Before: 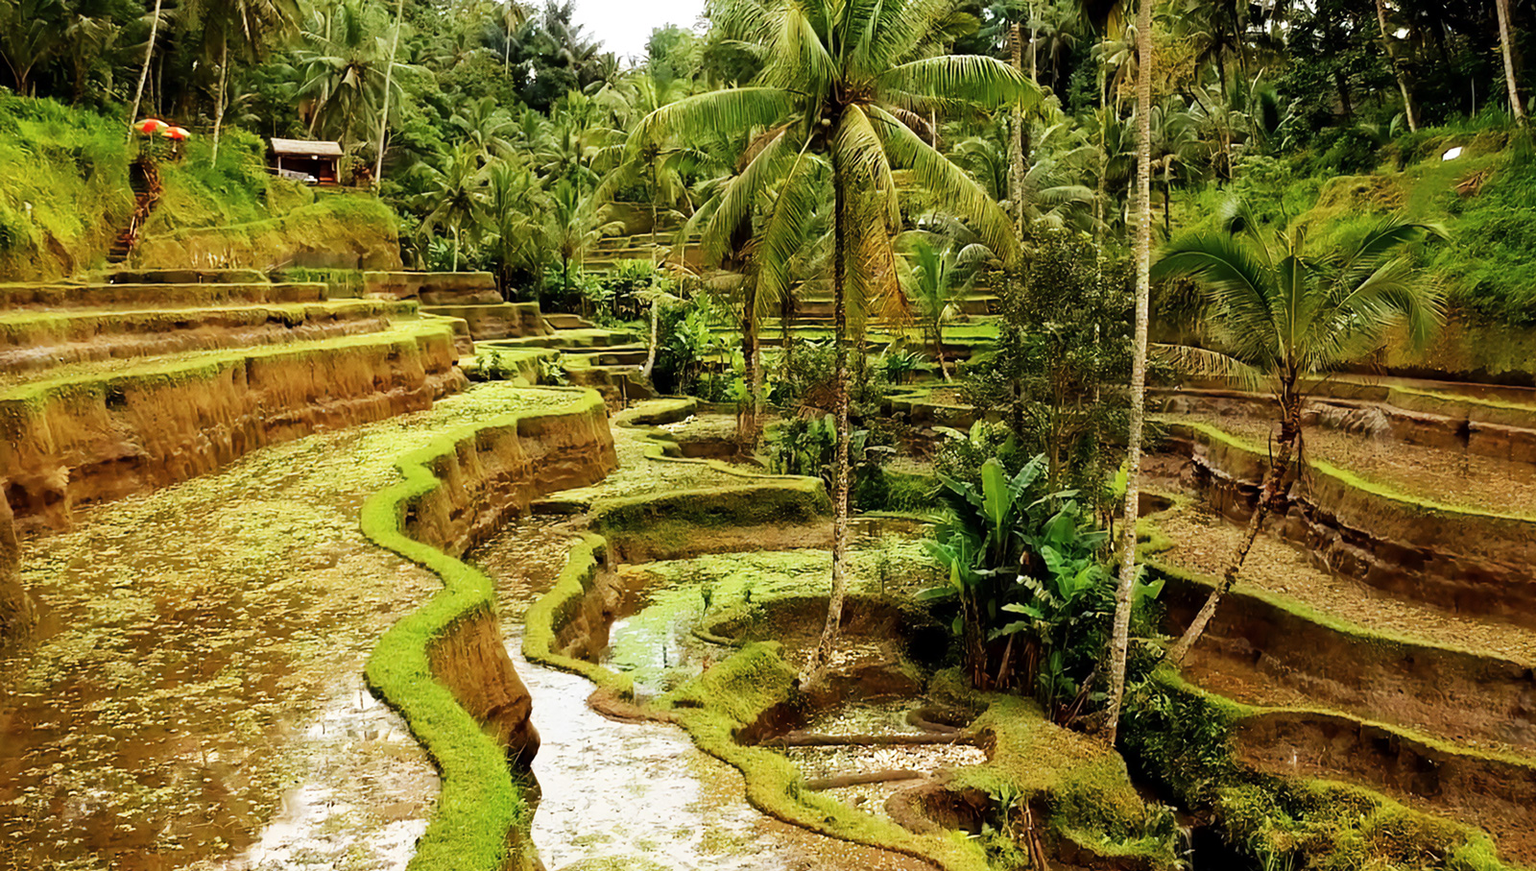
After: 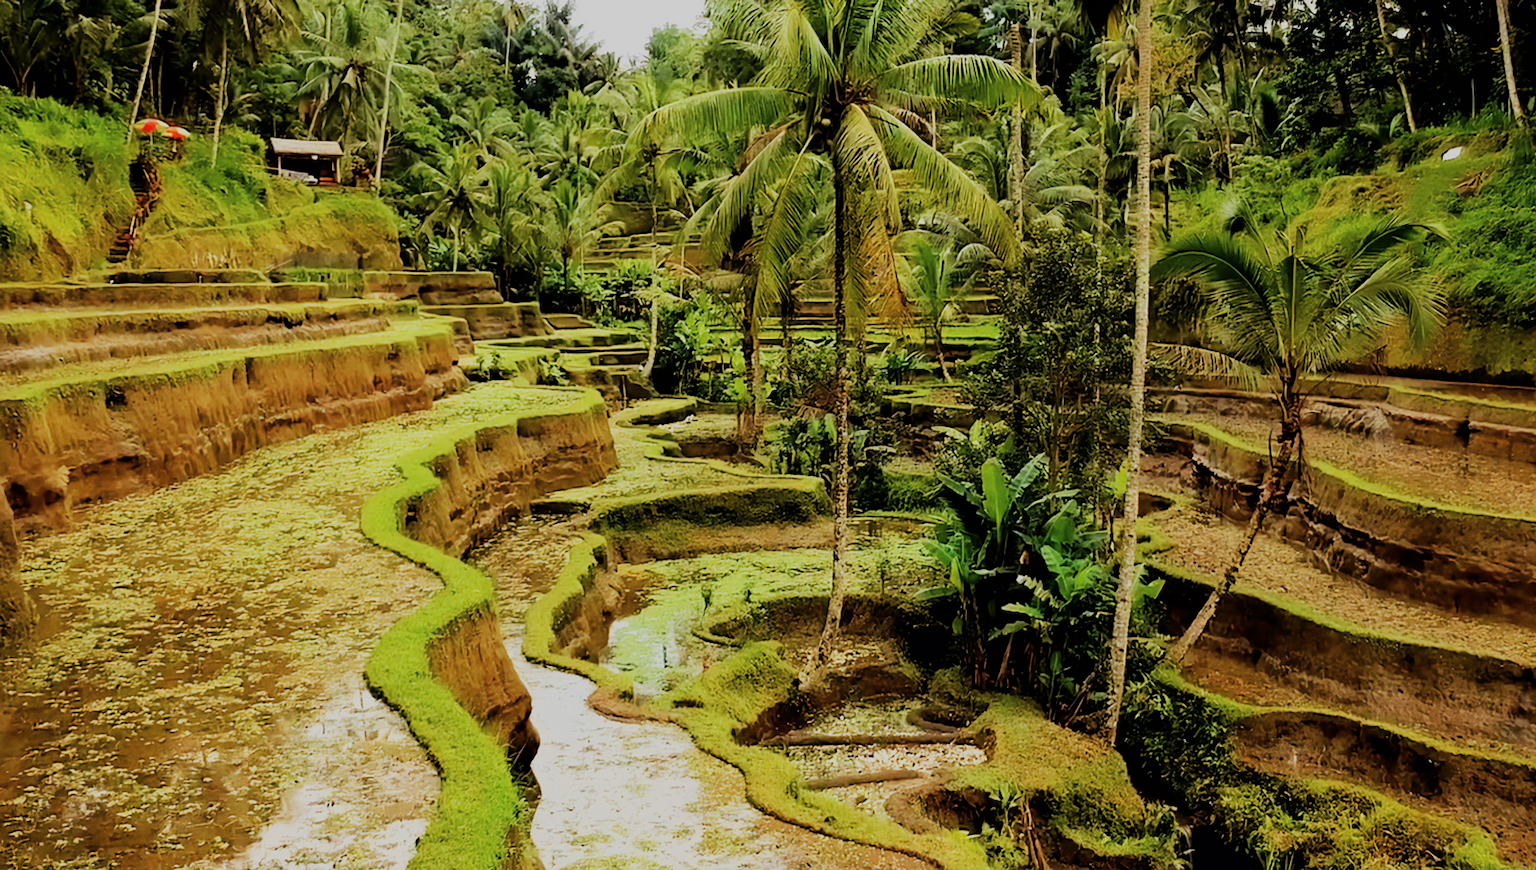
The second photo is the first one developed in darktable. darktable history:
filmic rgb: black relative exposure -6.94 EV, white relative exposure 5.6 EV, hardness 2.86, color science v6 (2022)
